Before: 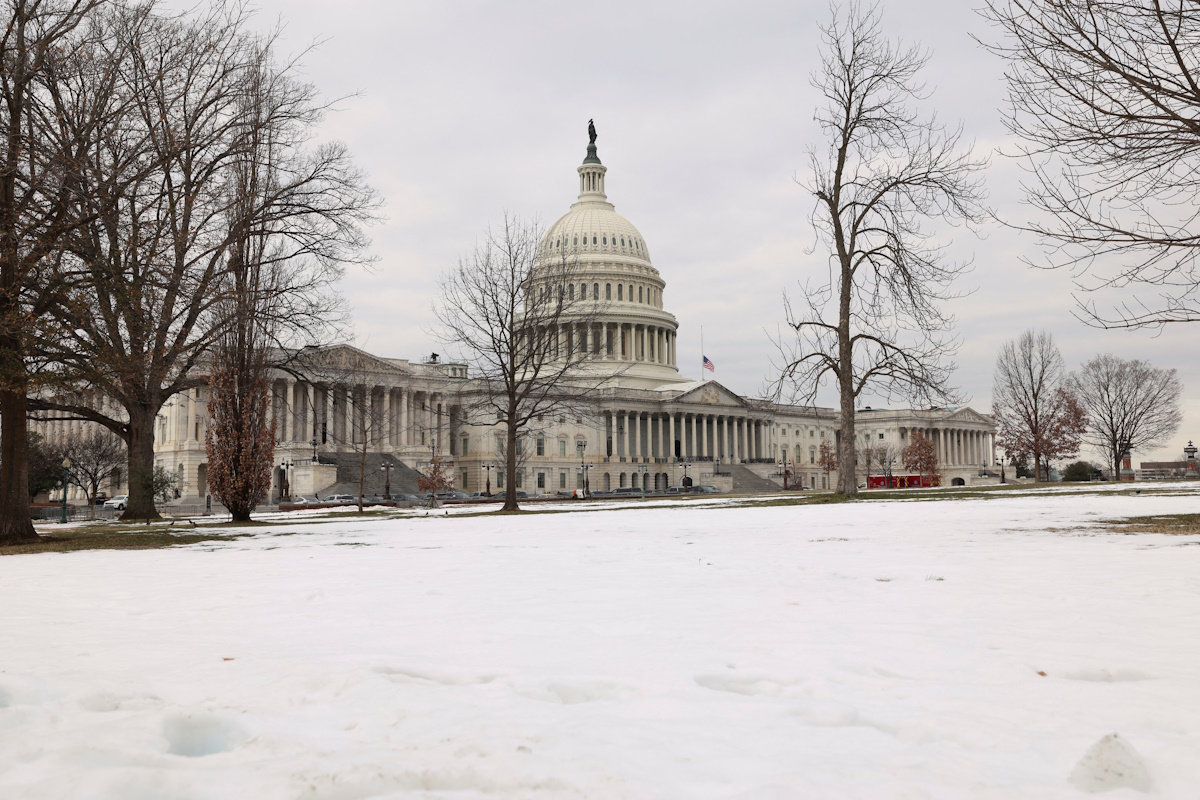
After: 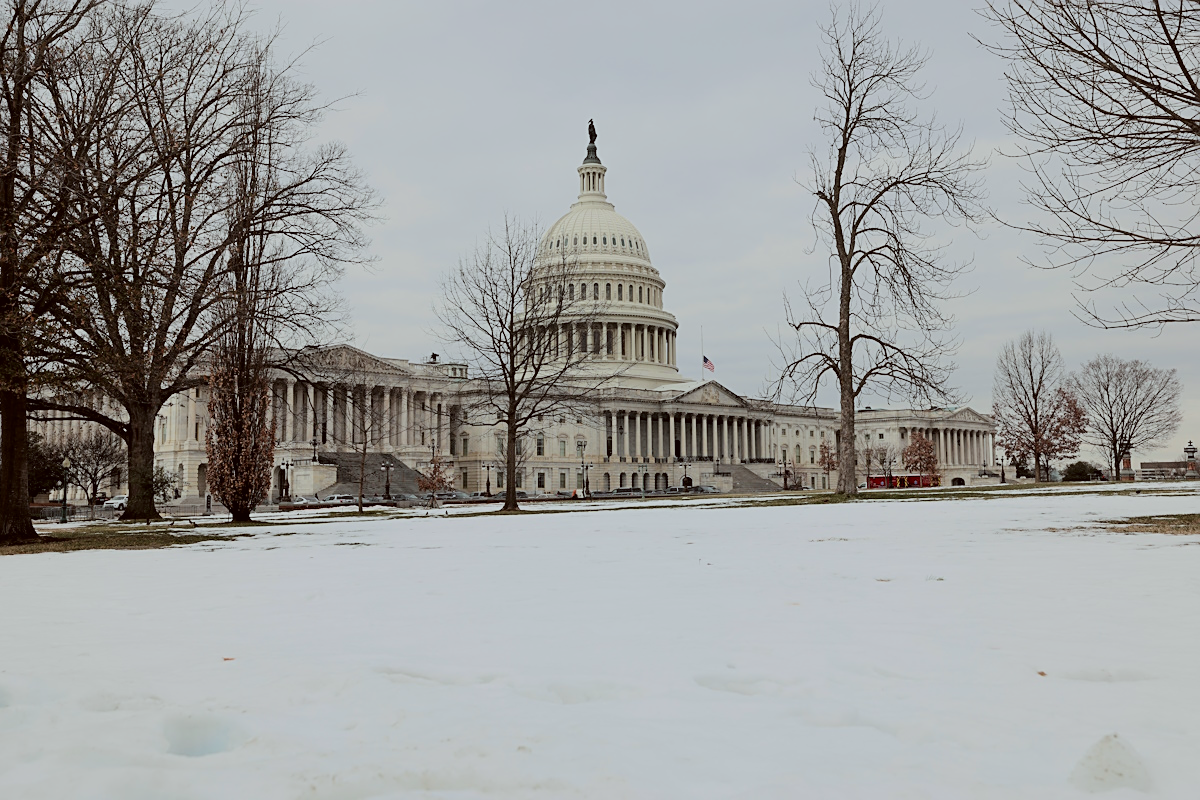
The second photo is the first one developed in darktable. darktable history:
filmic rgb: black relative exposure -6.91 EV, white relative exposure 5.59 EV, threshold 5.96 EV, hardness 2.84, color science v6 (2022), enable highlight reconstruction true
color correction: highlights a* -5.01, highlights b* -3.72, shadows a* 3.7, shadows b* 4.07
sharpen: on, module defaults
